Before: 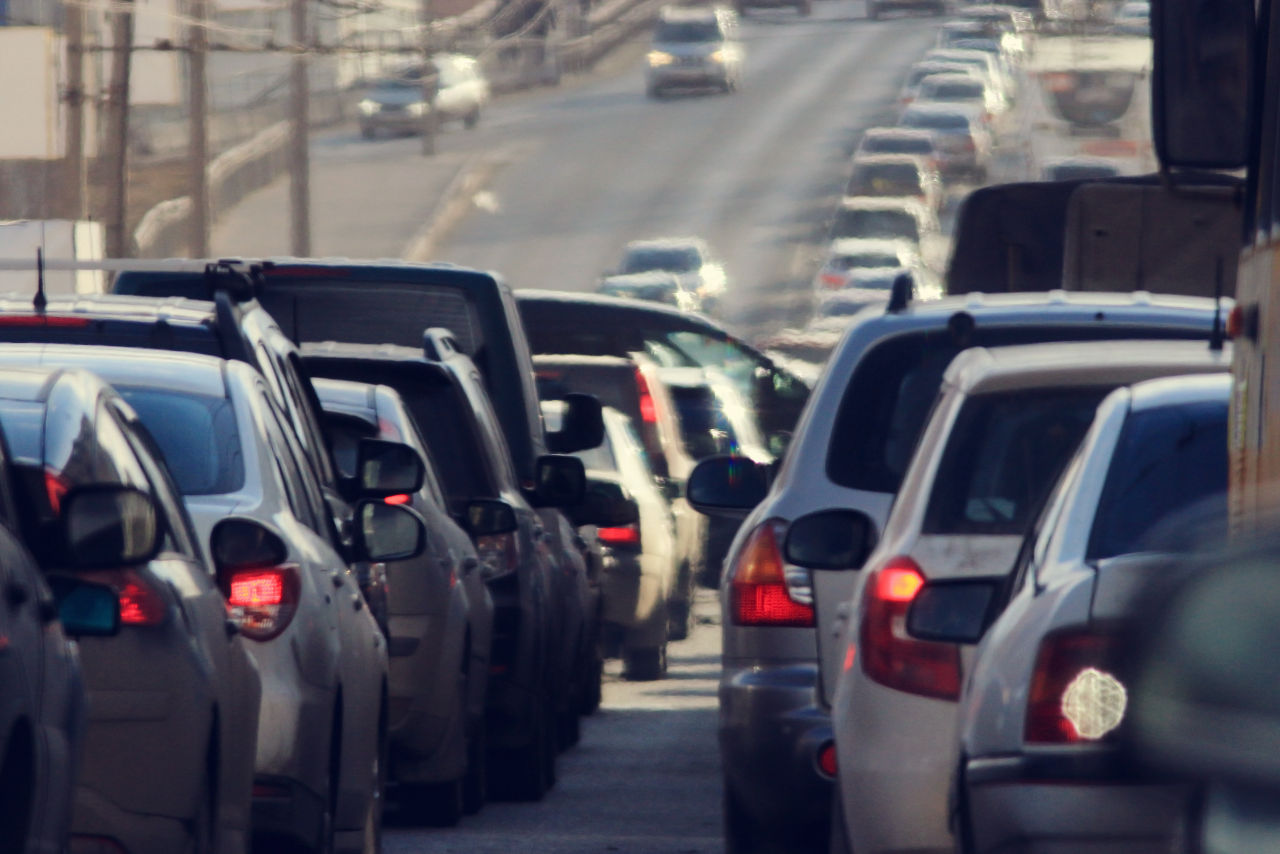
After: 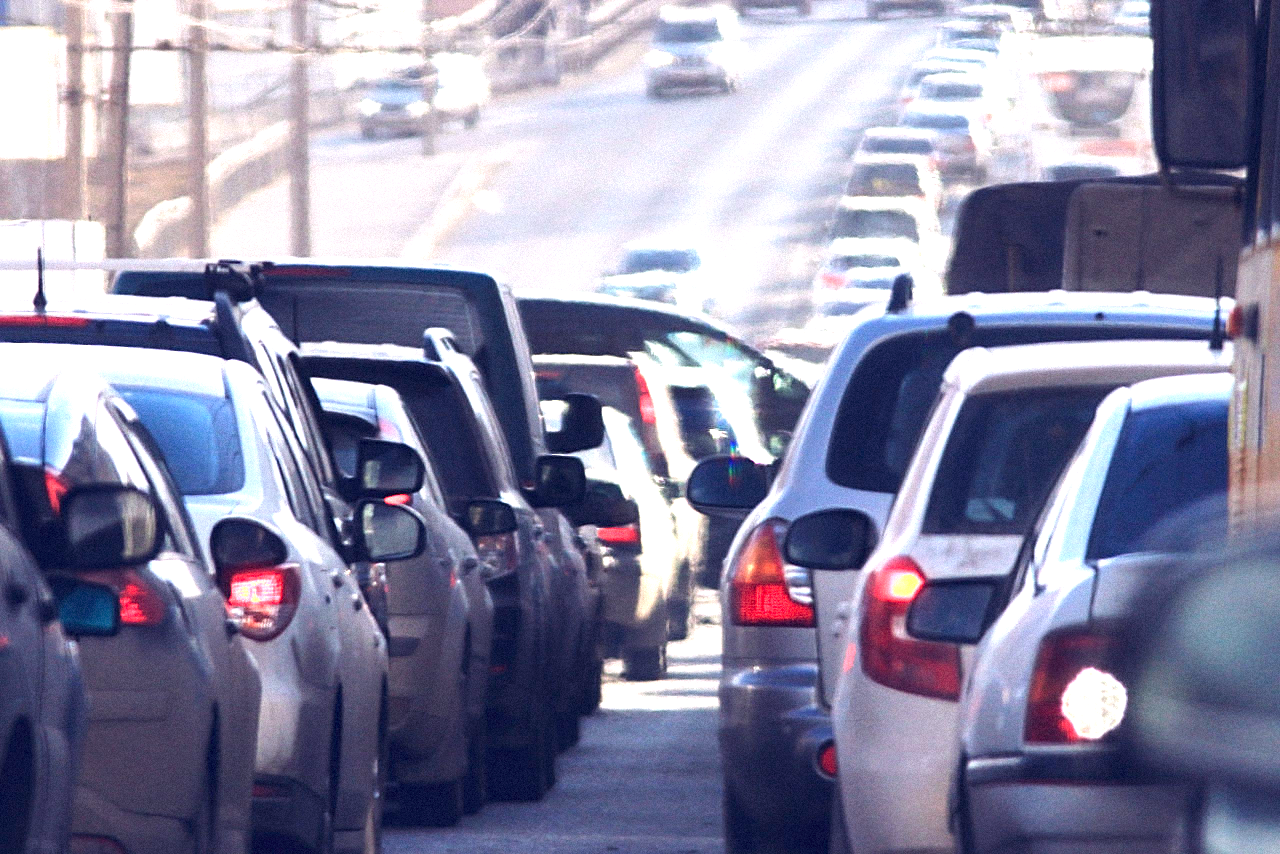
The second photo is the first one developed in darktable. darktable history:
white balance: red 1.004, blue 1.096
grain: mid-tones bias 0%
shadows and highlights: radius 334.93, shadows 63.48, highlights 6.06, compress 87.7%, highlights color adjustment 39.73%, soften with gaussian
exposure: black level correction 0, exposure 1.5 EV, compensate highlight preservation false
sharpen: on, module defaults
